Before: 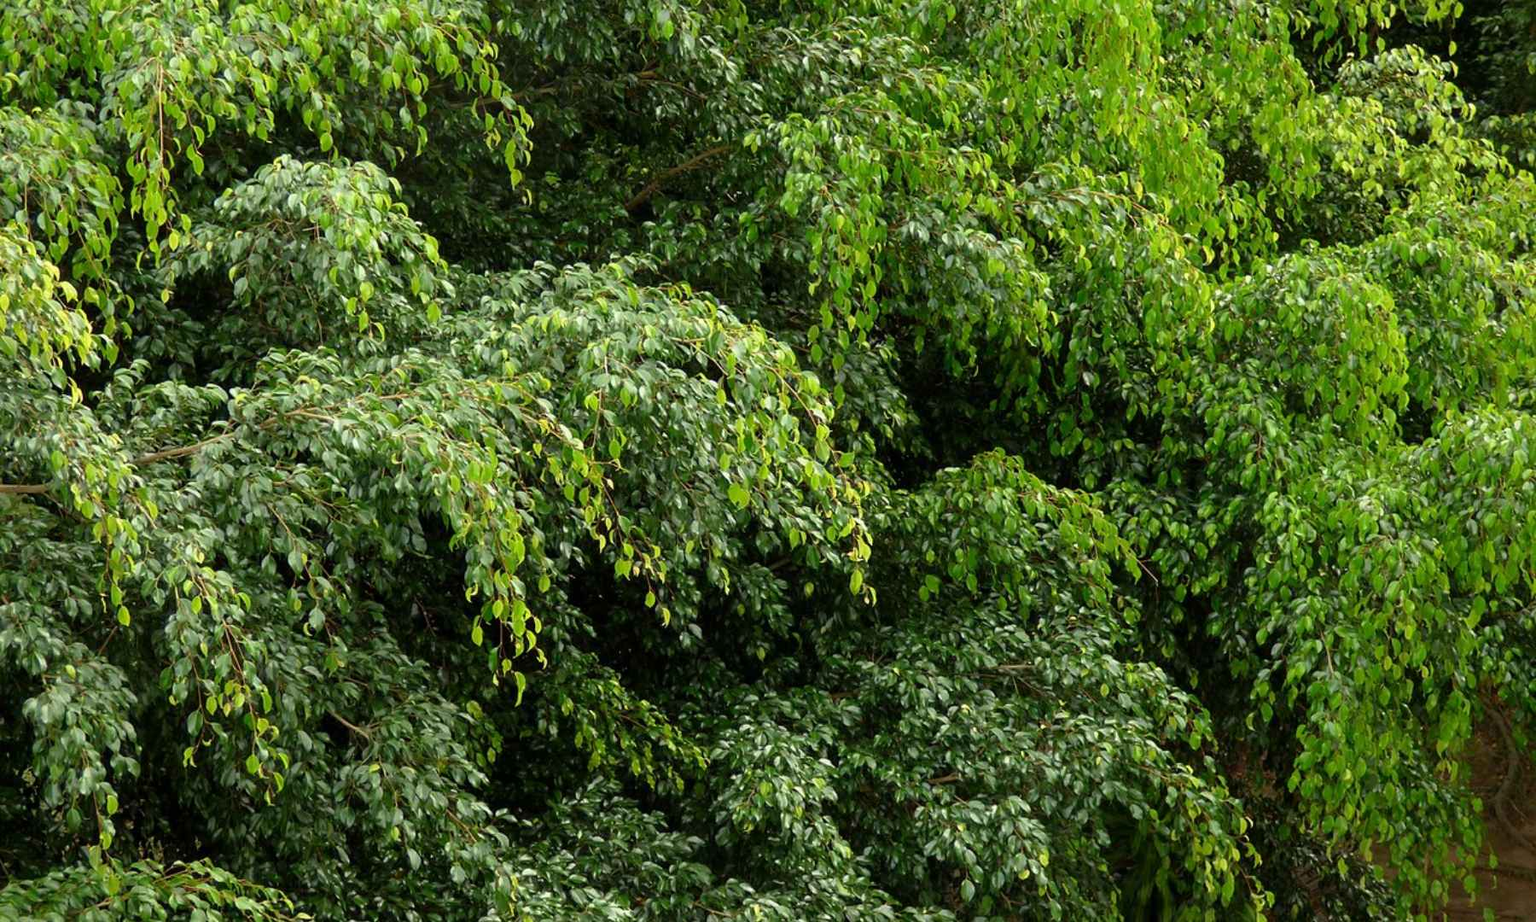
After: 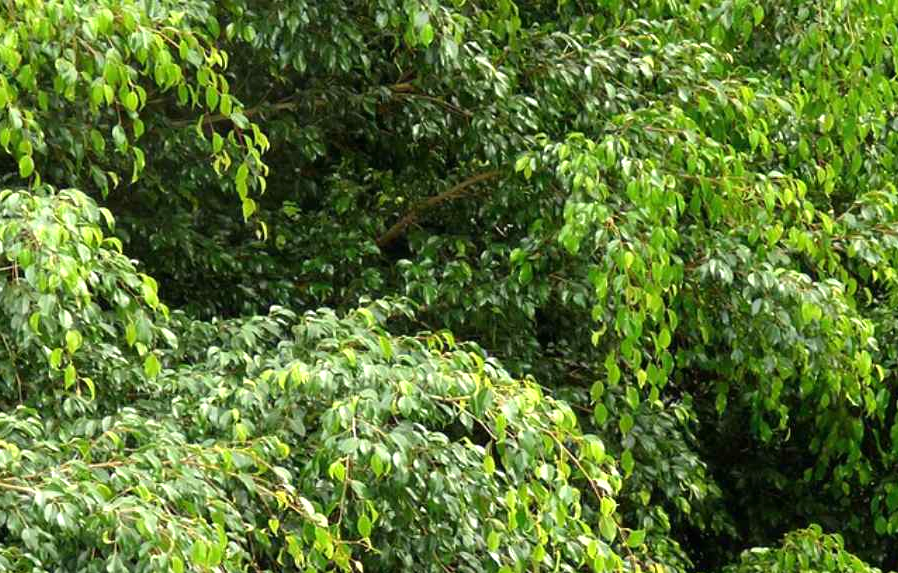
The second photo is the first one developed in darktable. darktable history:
crop: left 19.822%, right 30.274%, bottom 46.931%
exposure: black level correction 0, exposure 0.498 EV, compensate highlight preservation false
